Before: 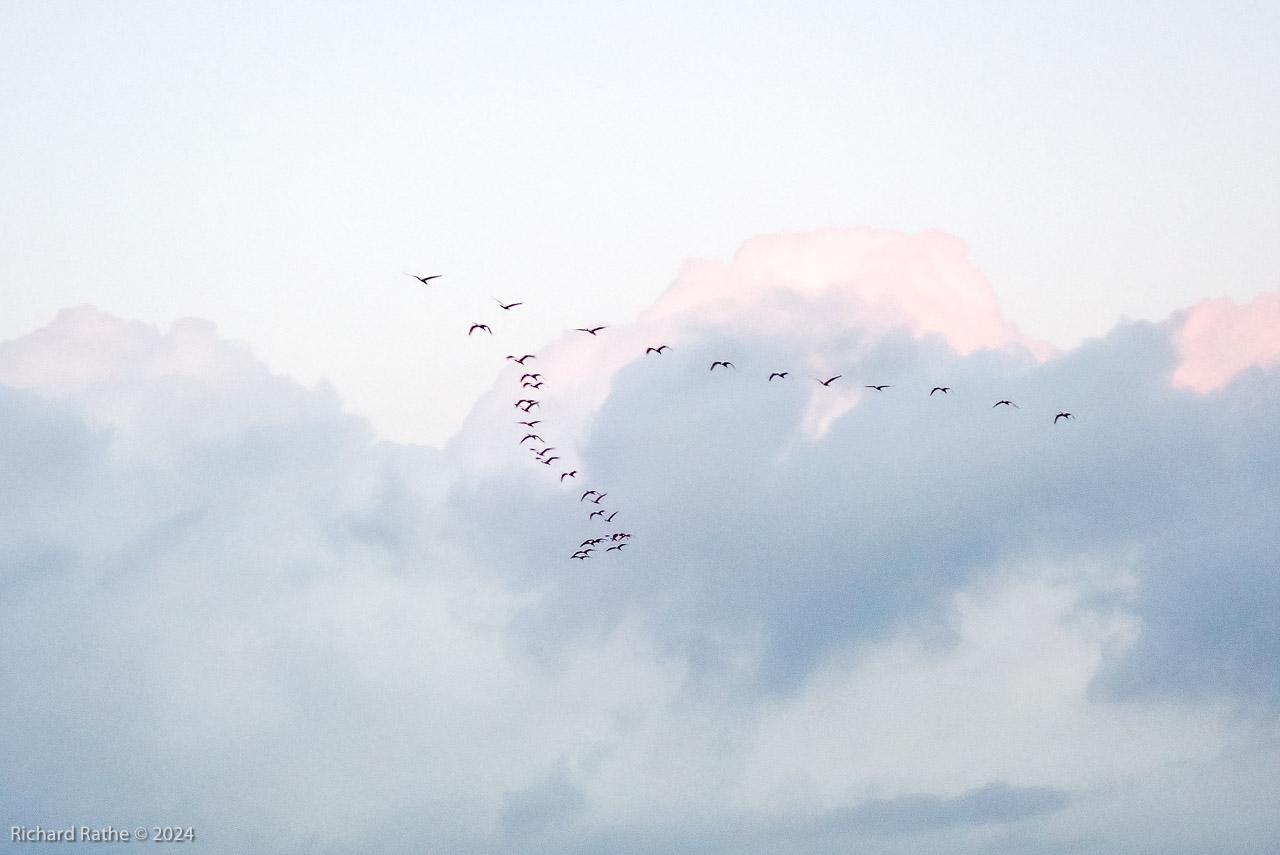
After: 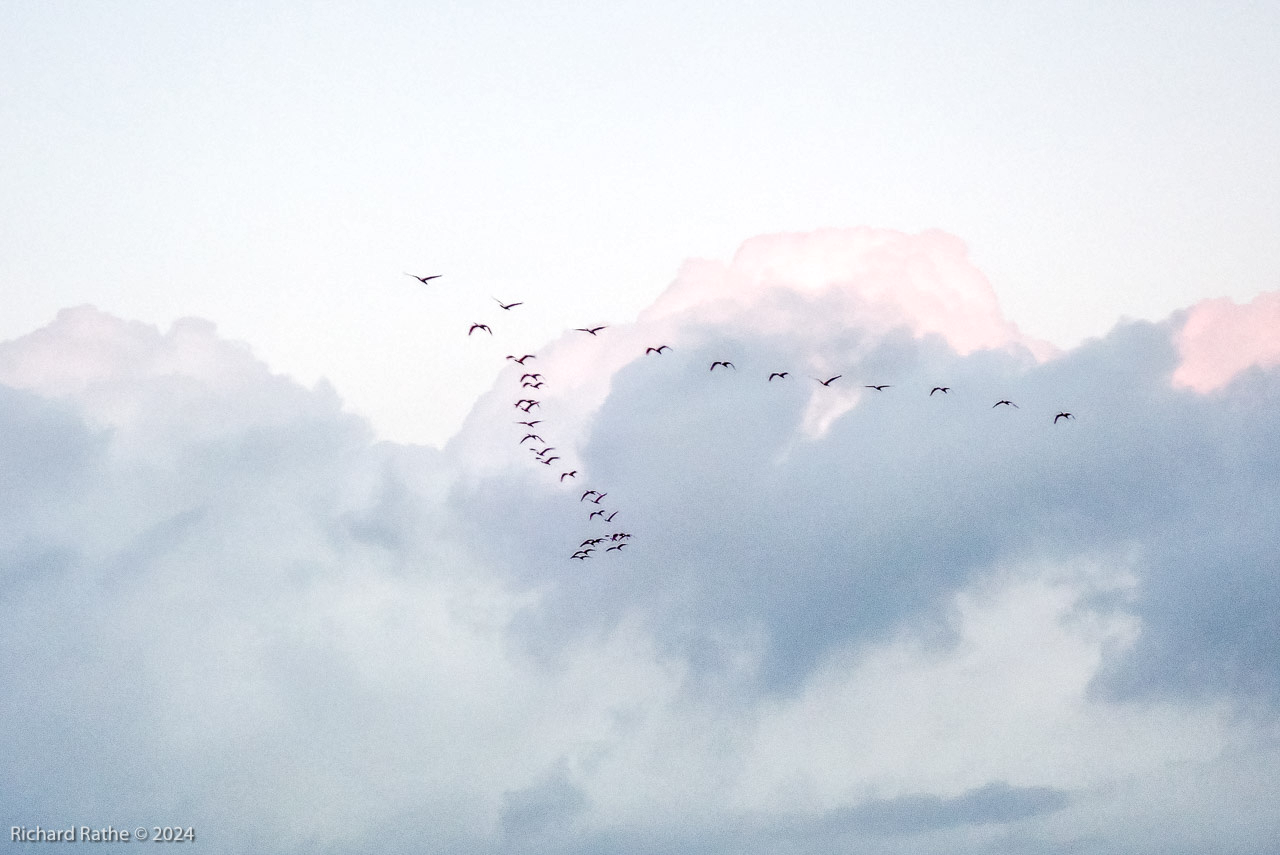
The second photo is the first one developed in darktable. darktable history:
local contrast: highlights 40%, shadows 60%, detail 136%, midtone range 0.514
tone equalizer: on, module defaults
